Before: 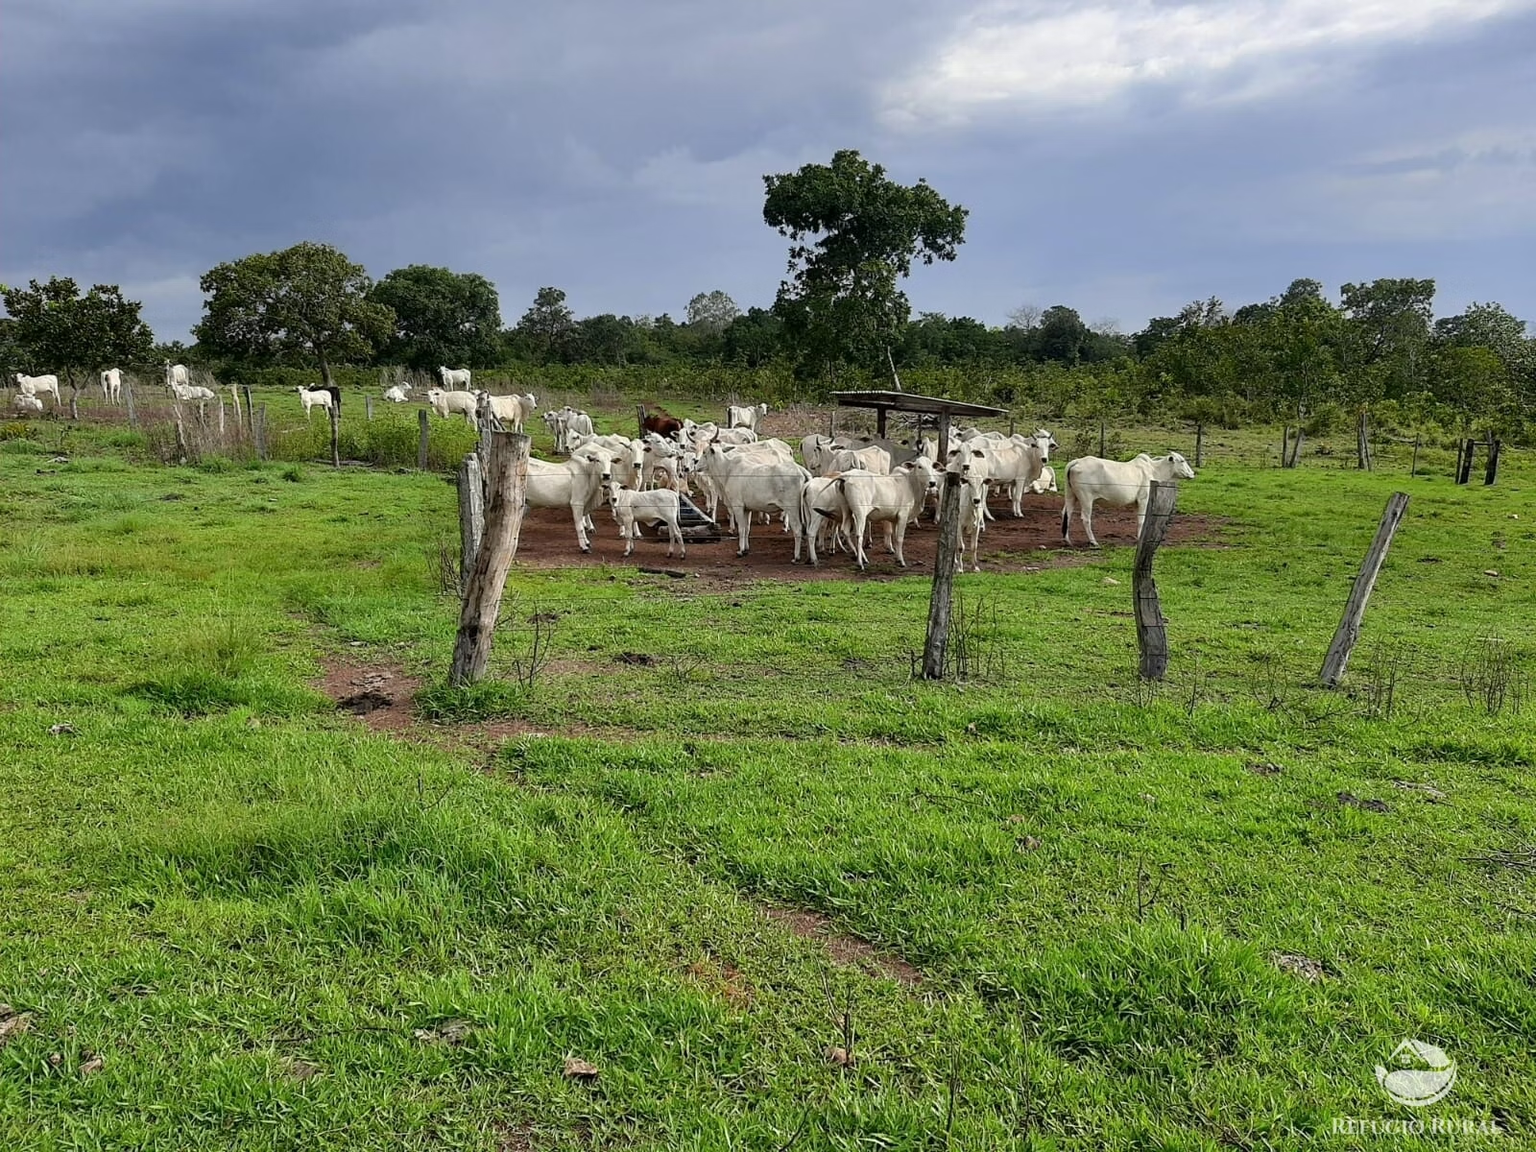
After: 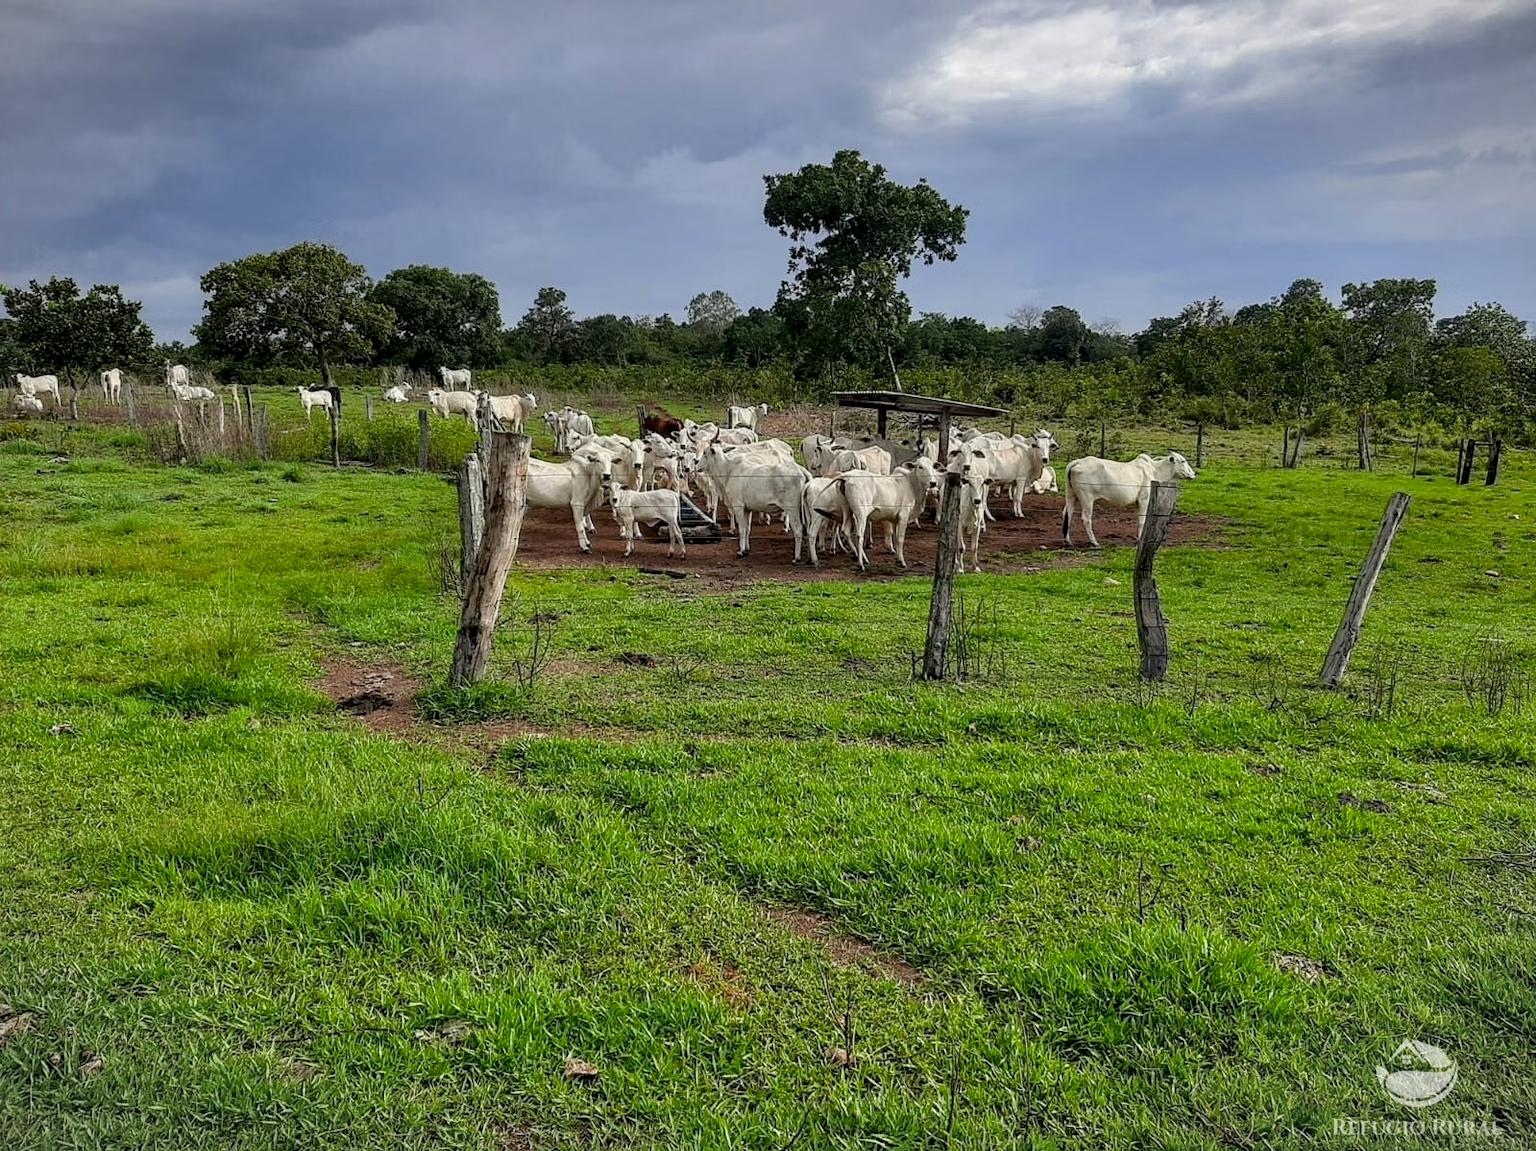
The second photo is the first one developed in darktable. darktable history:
shadows and highlights: shadows 43.71, white point adjustment -1.46, soften with gaussian
local contrast: on, module defaults
exposure: exposure -0.05 EV
vignetting: fall-off start 100%, brightness -0.282, width/height ratio 1.31
color balance rgb: shadows fall-off 101%, linear chroma grading › mid-tones 7.63%, perceptual saturation grading › mid-tones 11.68%, mask middle-gray fulcrum 22.45%, global vibrance 10.11%, saturation formula JzAzBz (2021)
